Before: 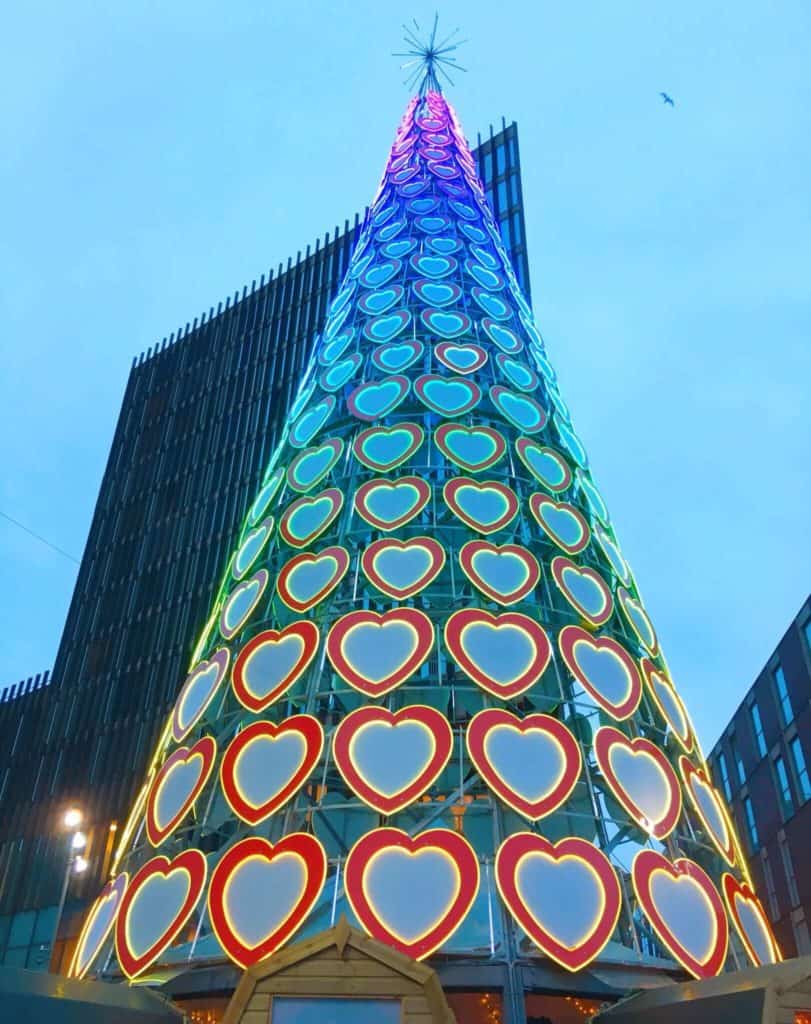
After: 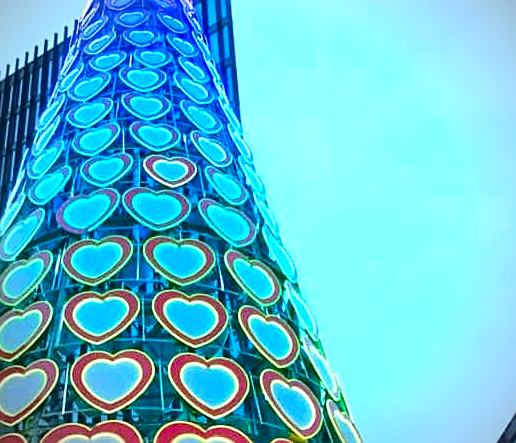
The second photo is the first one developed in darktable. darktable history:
crop: left 36.005%, top 18.293%, right 0.31%, bottom 38.444%
base curve: curves: ch0 [(0, 0) (0.472, 0.508) (1, 1)]
contrast brightness saturation: contrast 0.19, brightness -0.11, saturation 0.21
sharpen: on, module defaults
white balance: red 0.988, blue 1.017
exposure: black level correction 0, exposure 0.5 EV, compensate exposure bias true, compensate highlight preservation false
vignetting: on, module defaults
